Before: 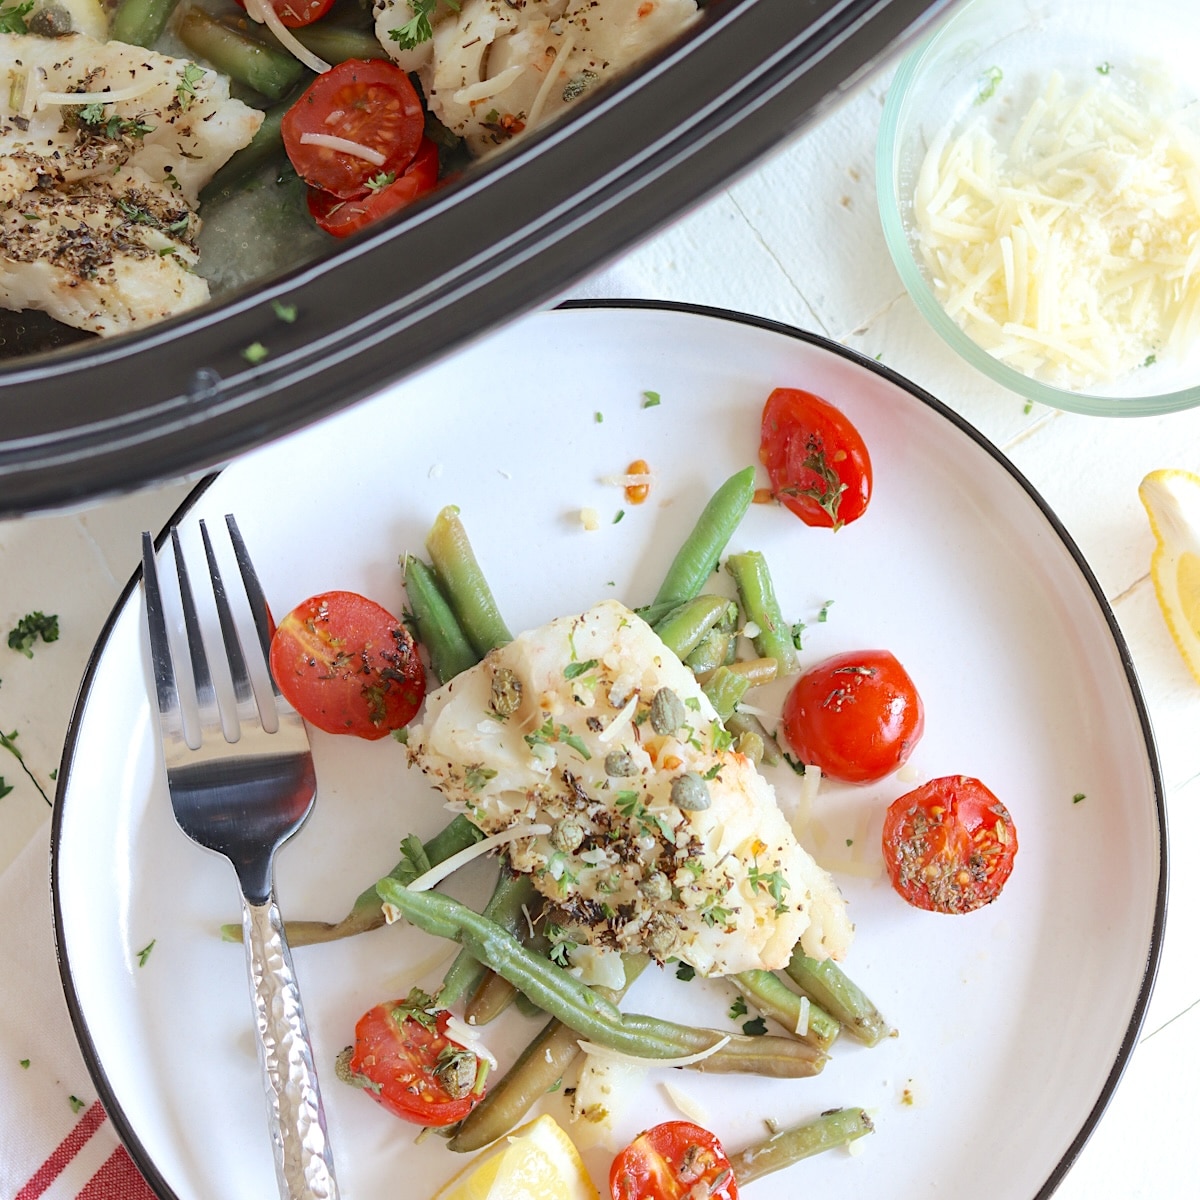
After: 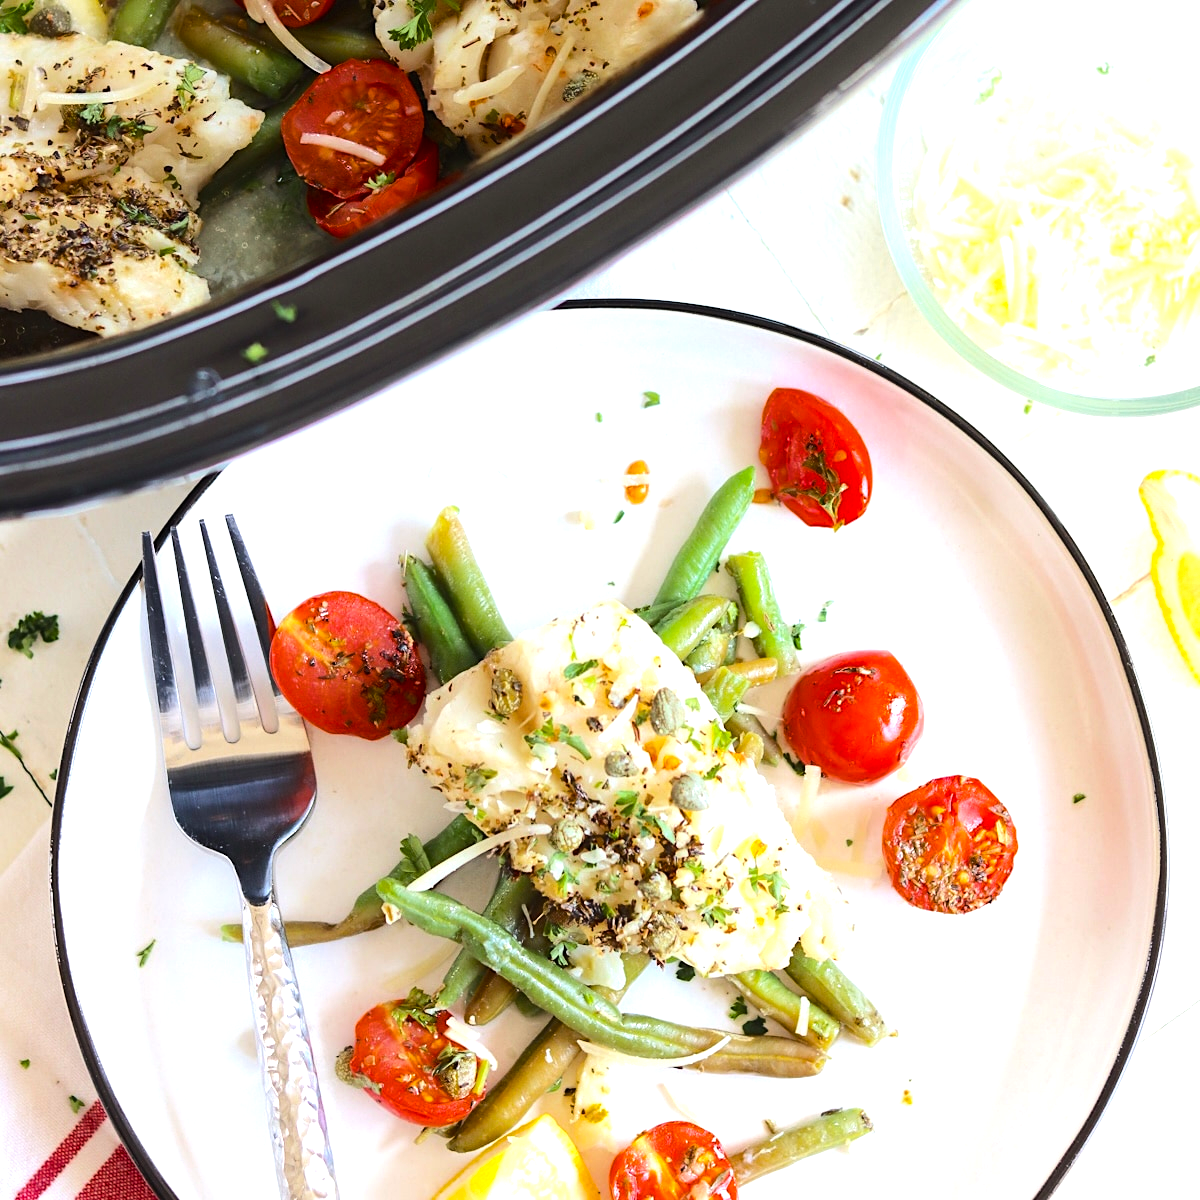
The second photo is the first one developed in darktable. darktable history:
tone equalizer: -8 EV -0.75 EV, -7 EV -0.7 EV, -6 EV -0.6 EV, -5 EV -0.4 EV, -3 EV 0.4 EV, -2 EV 0.6 EV, -1 EV 0.7 EV, +0 EV 0.75 EV, edges refinement/feathering 500, mask exposure compensation -1.57 EV, preserve details no
color balance rgb: perceptual saturation grading › global saturation 30%, global vibrance 20%
